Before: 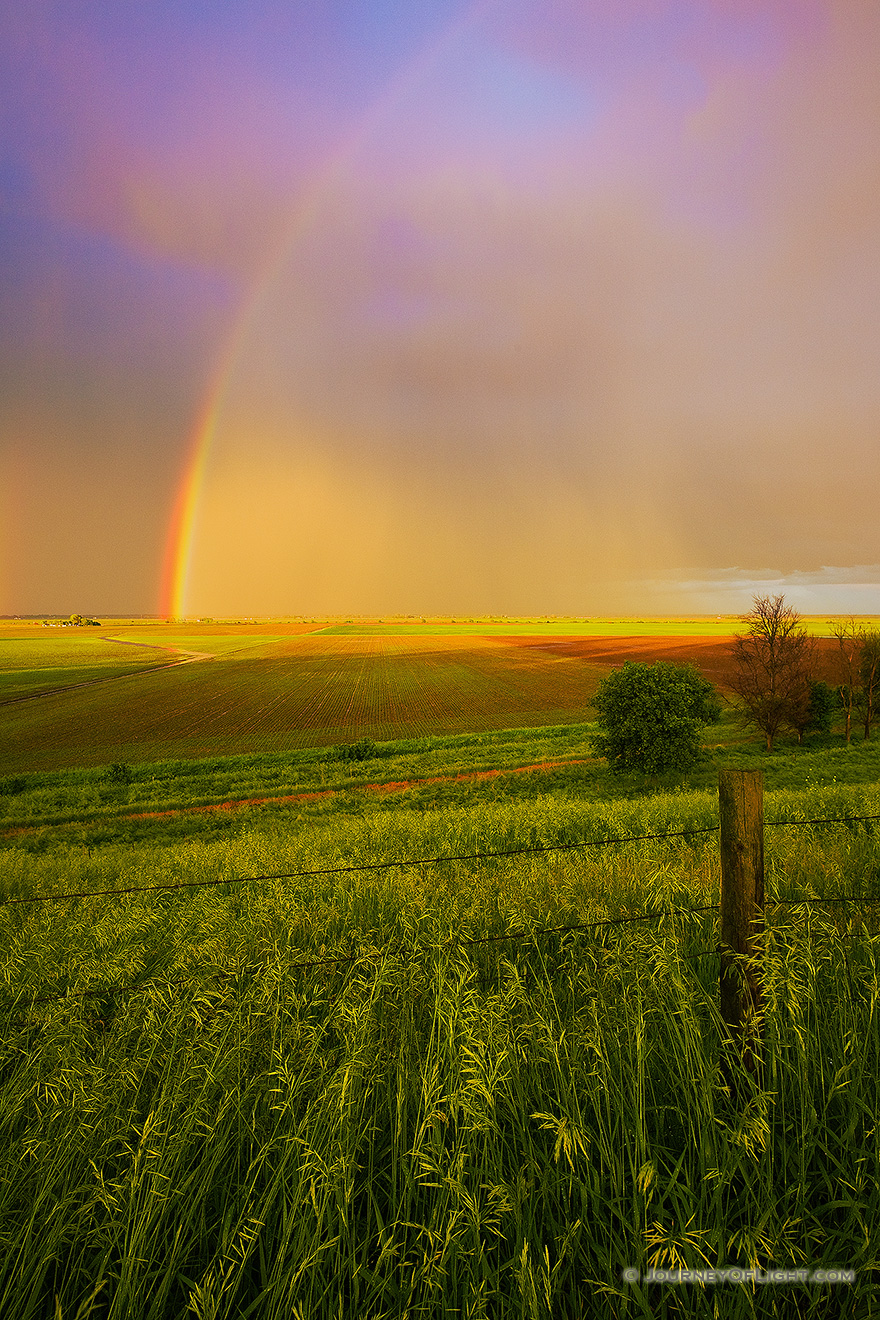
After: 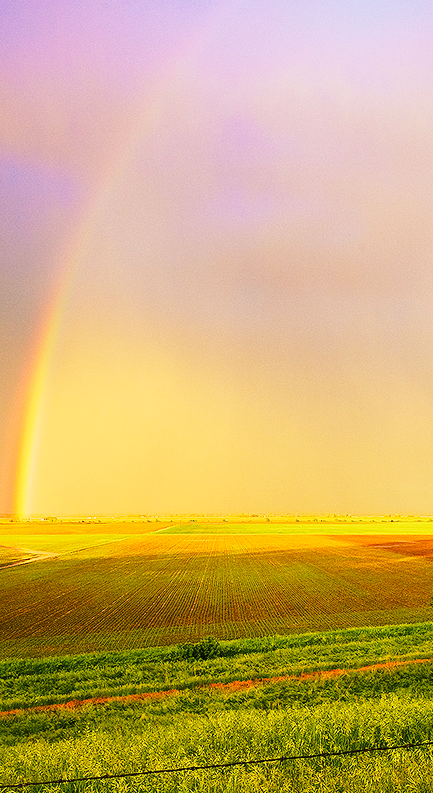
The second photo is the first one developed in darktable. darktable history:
base curve: curves: ch0 [(0, 0) (0.028, 0.03) (0.121, 0.232) (0.46, 0.748) (0.859, 0.968) (1, 1)], preserve colors none
crop: left 17.835%, top 7.675%, right 32.881%, bottom 32.213%
